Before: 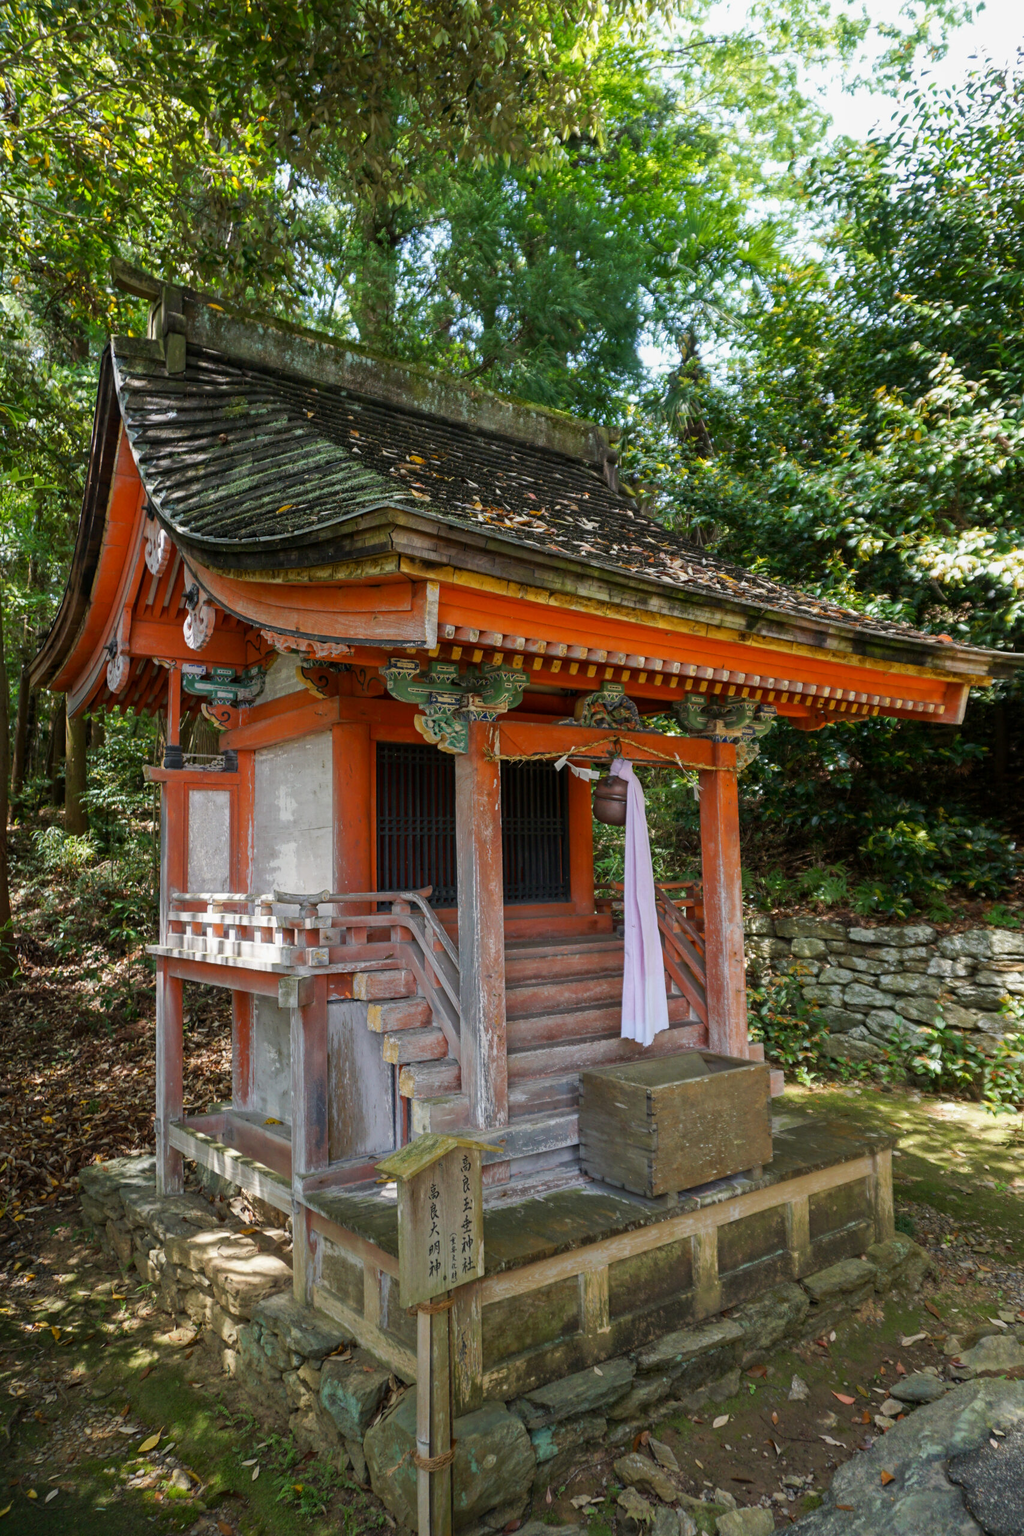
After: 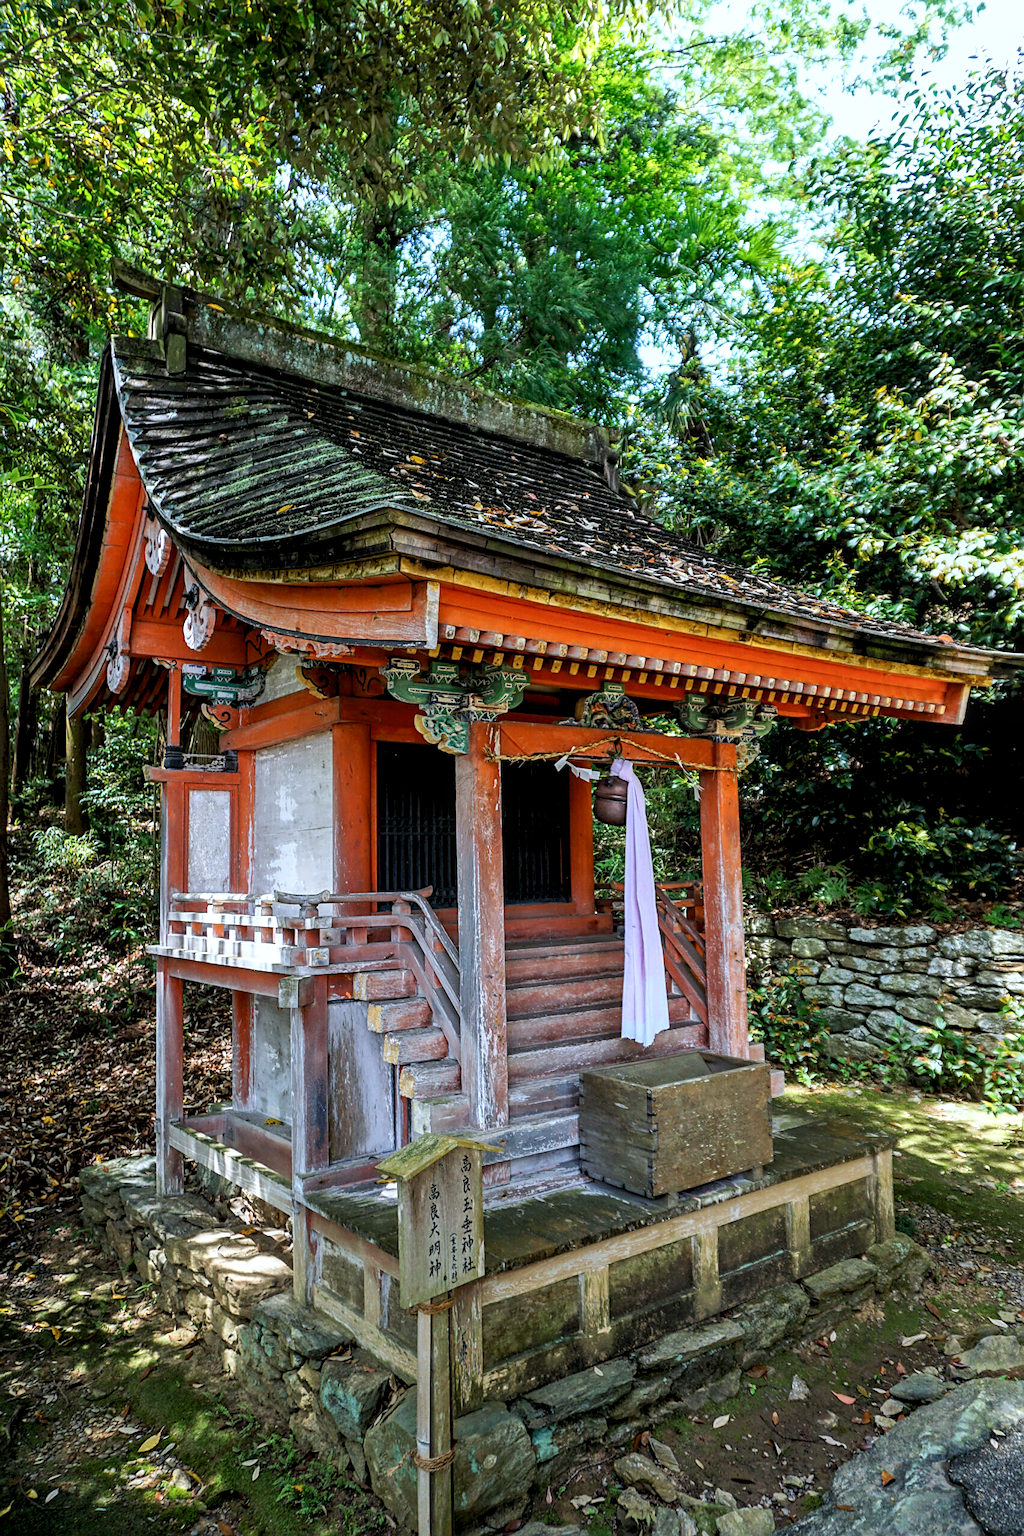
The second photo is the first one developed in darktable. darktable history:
tone equalizer: on, module defaults
contrast brightness saturation: contrast 0.15, brightness -0.01, saturation 0.1
shadows and highlights: shadows 30.86, highlights 0, soften with gaussian
local contrast: on, module defaults
rgb levels: levels [[0.01, 0.419, 0.839], [0, 0.5, 1], [0, 0.5, 1]]
color calibration: x 0.37, y 0.382, temperature 4313.32 K
sharpen: on, module defaults
